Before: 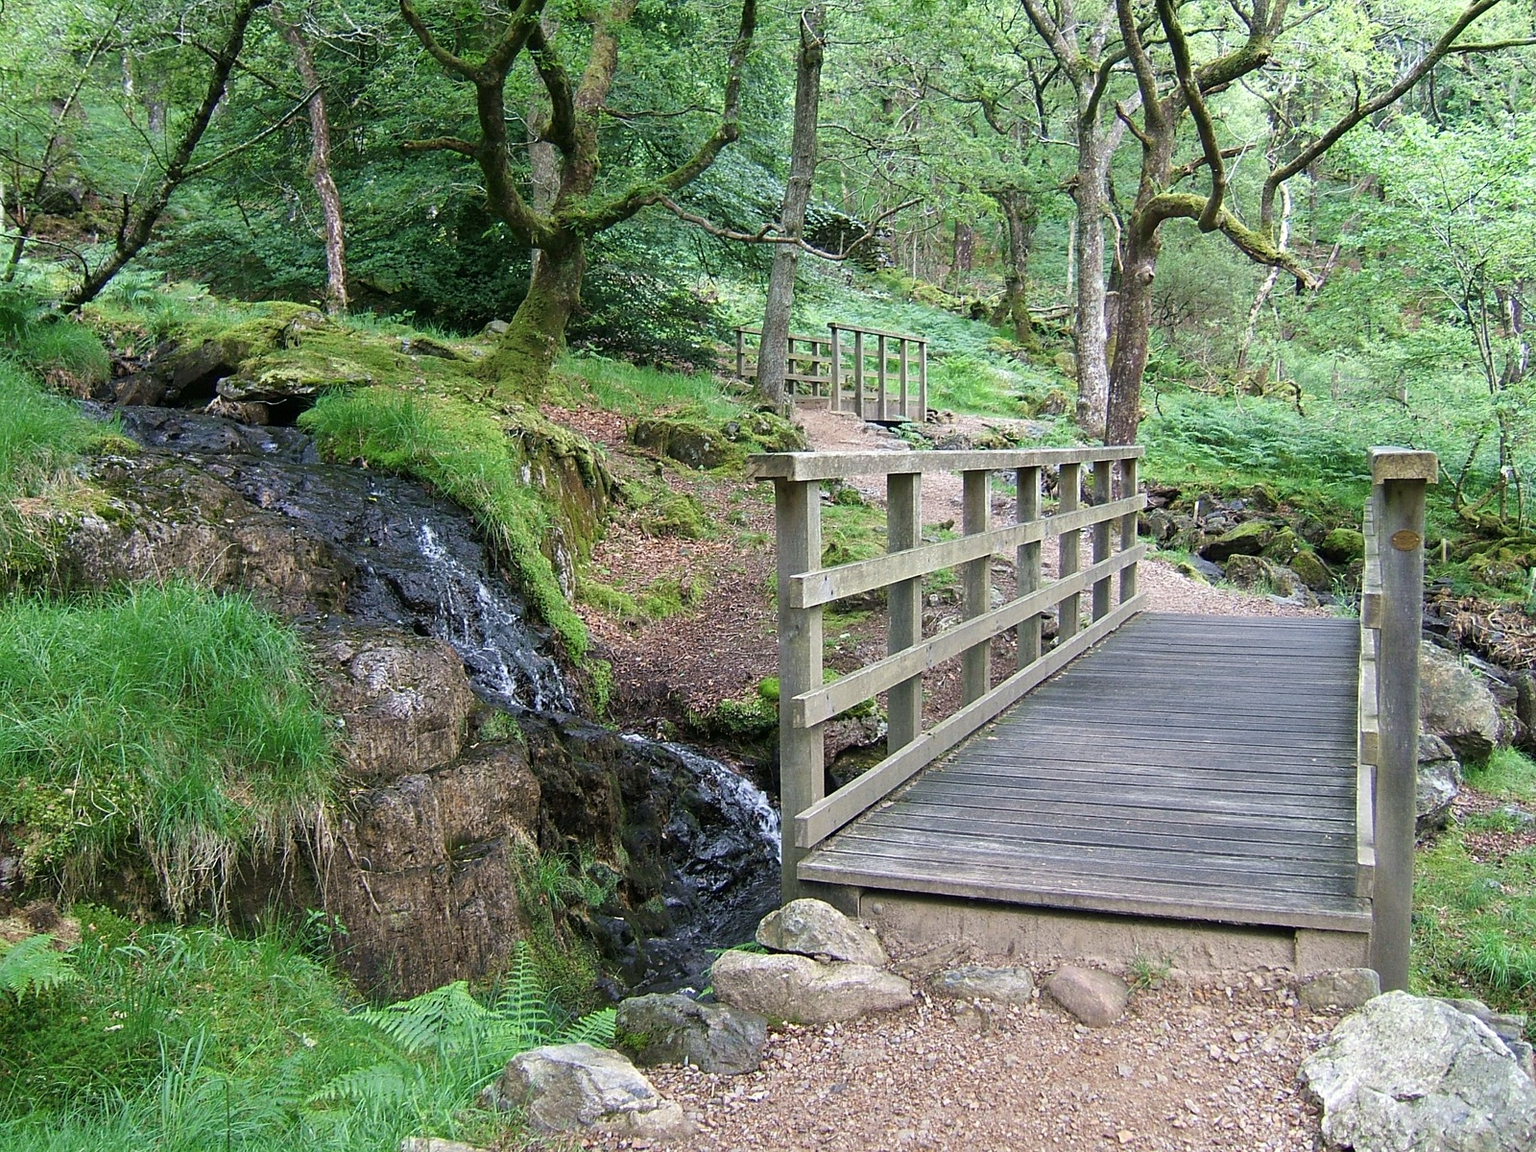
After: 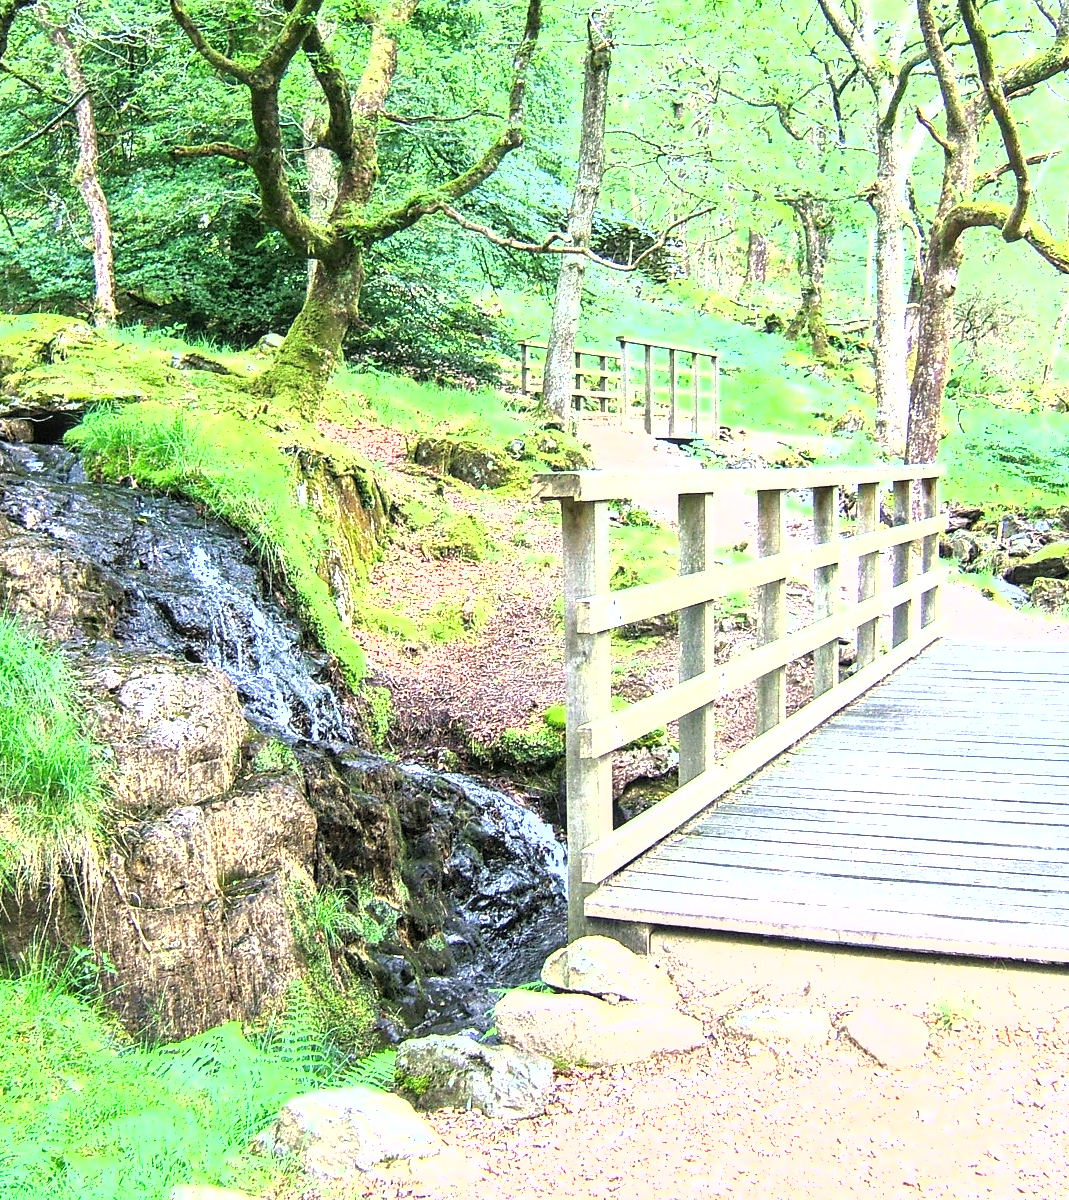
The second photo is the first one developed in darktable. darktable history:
crop: left 15.393%, right 17.742%
exposure: black level correction 0, exposure 1.001 EV, compensate highlight preservation false
local contrast: on, module defaults
shadows and highlights: shadows 25.89, highlights -23.78
levels: levels [0.012, 0.367, 0.697]
